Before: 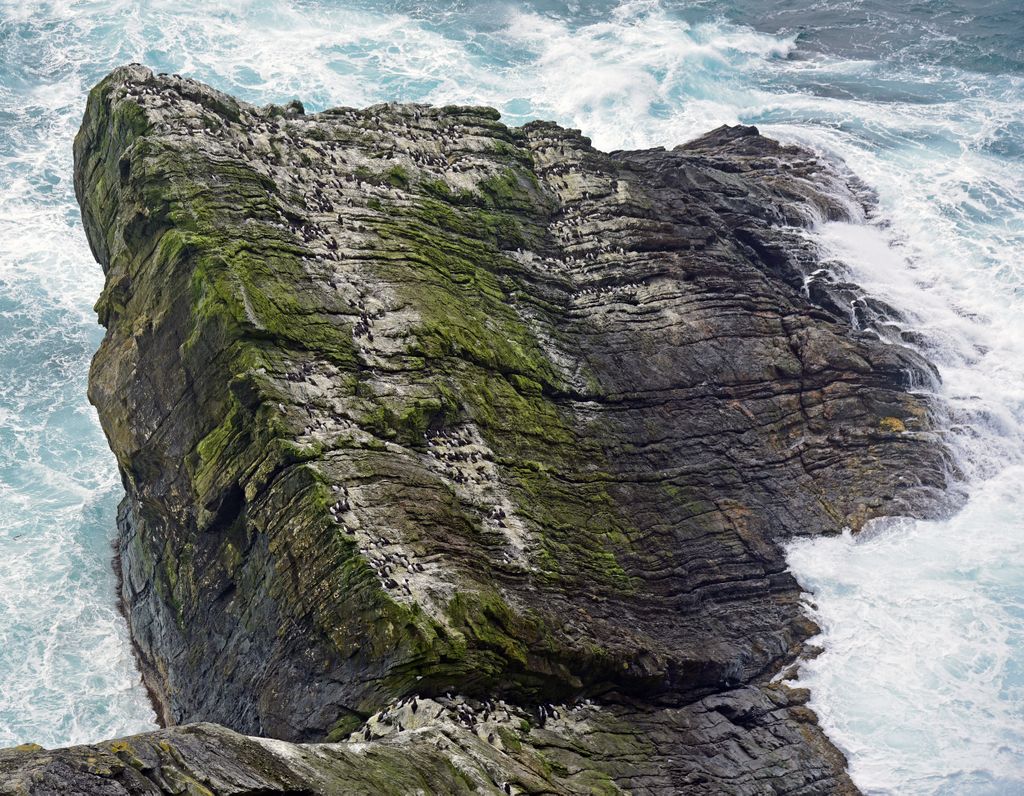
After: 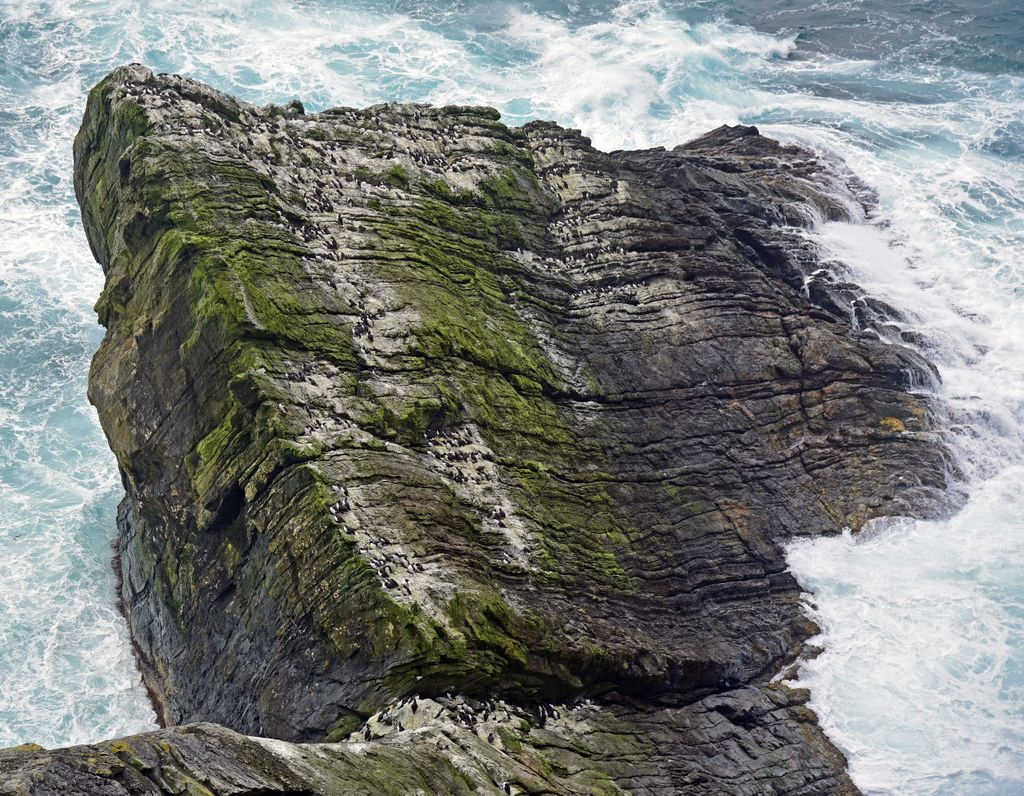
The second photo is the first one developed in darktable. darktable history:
tone equalizer: on, module defaults
shadows and highlights: shadows 37.27, highlights -28.18, soften with gaussian
